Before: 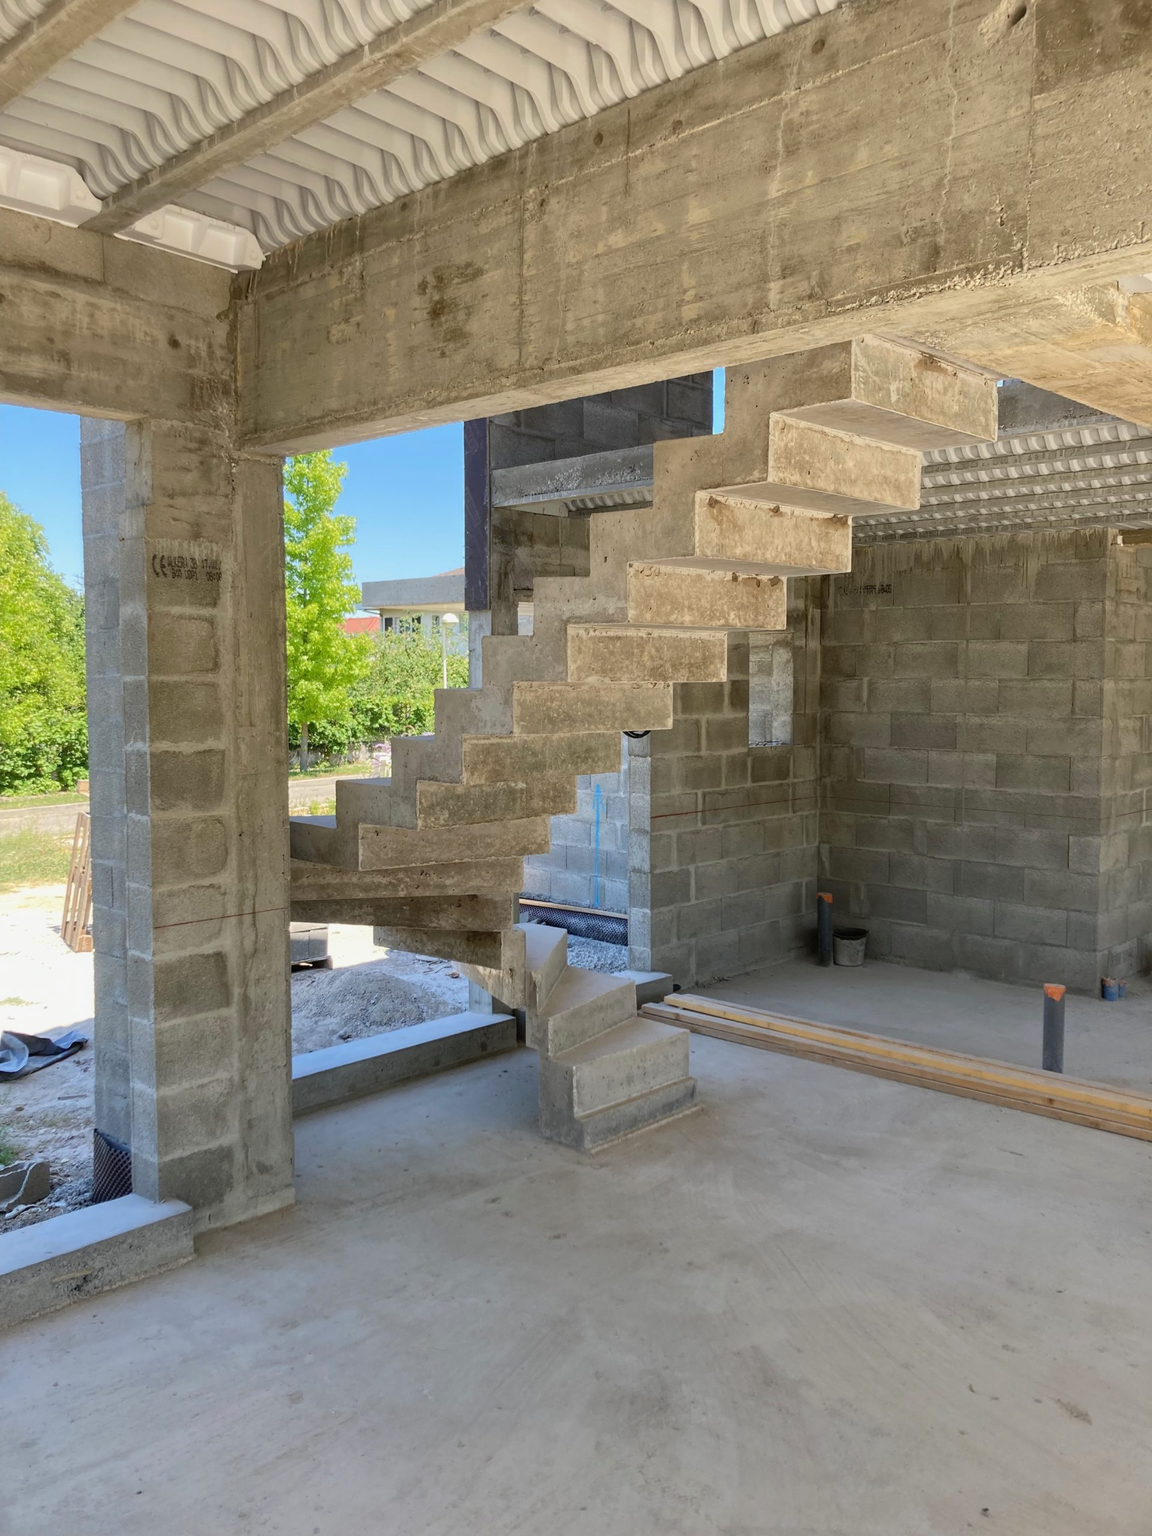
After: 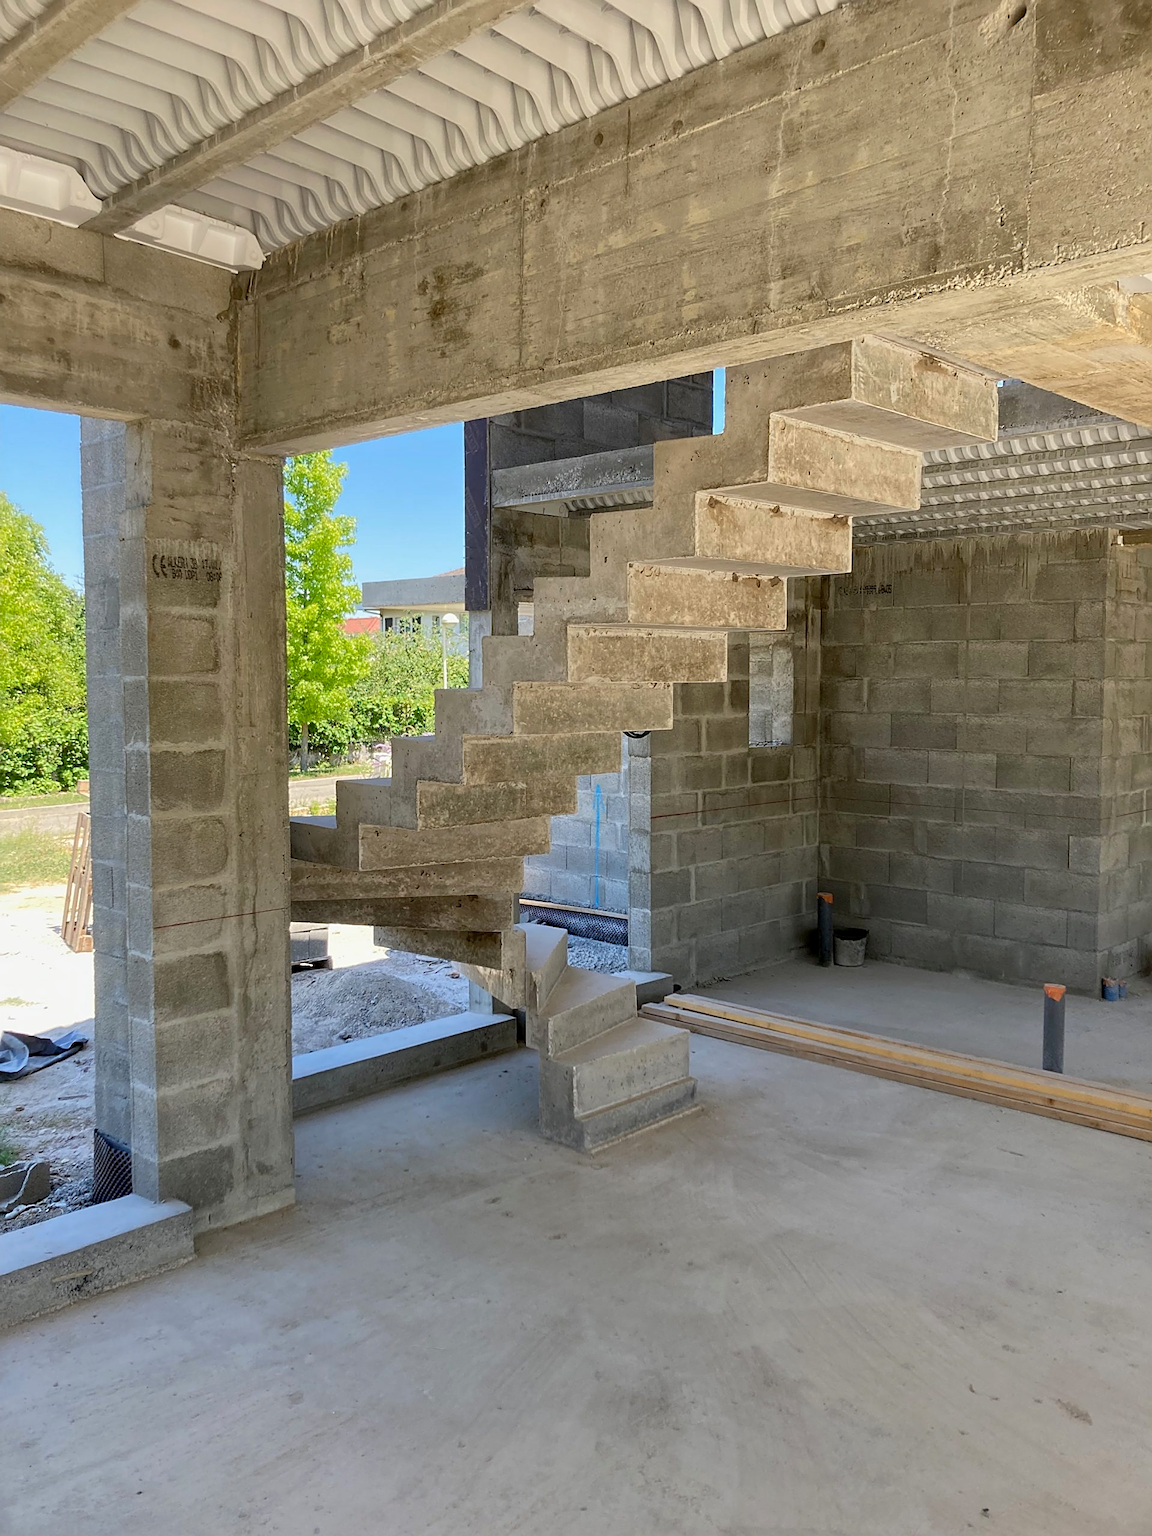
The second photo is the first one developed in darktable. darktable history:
color balance: mode lift, gamma, gain (sRGB), lift [0.97, 1, 1, 1], gamma [1.03, 1, 1, 1]
tone equalizer: on, module defaults
sharpen: amount 0.55
